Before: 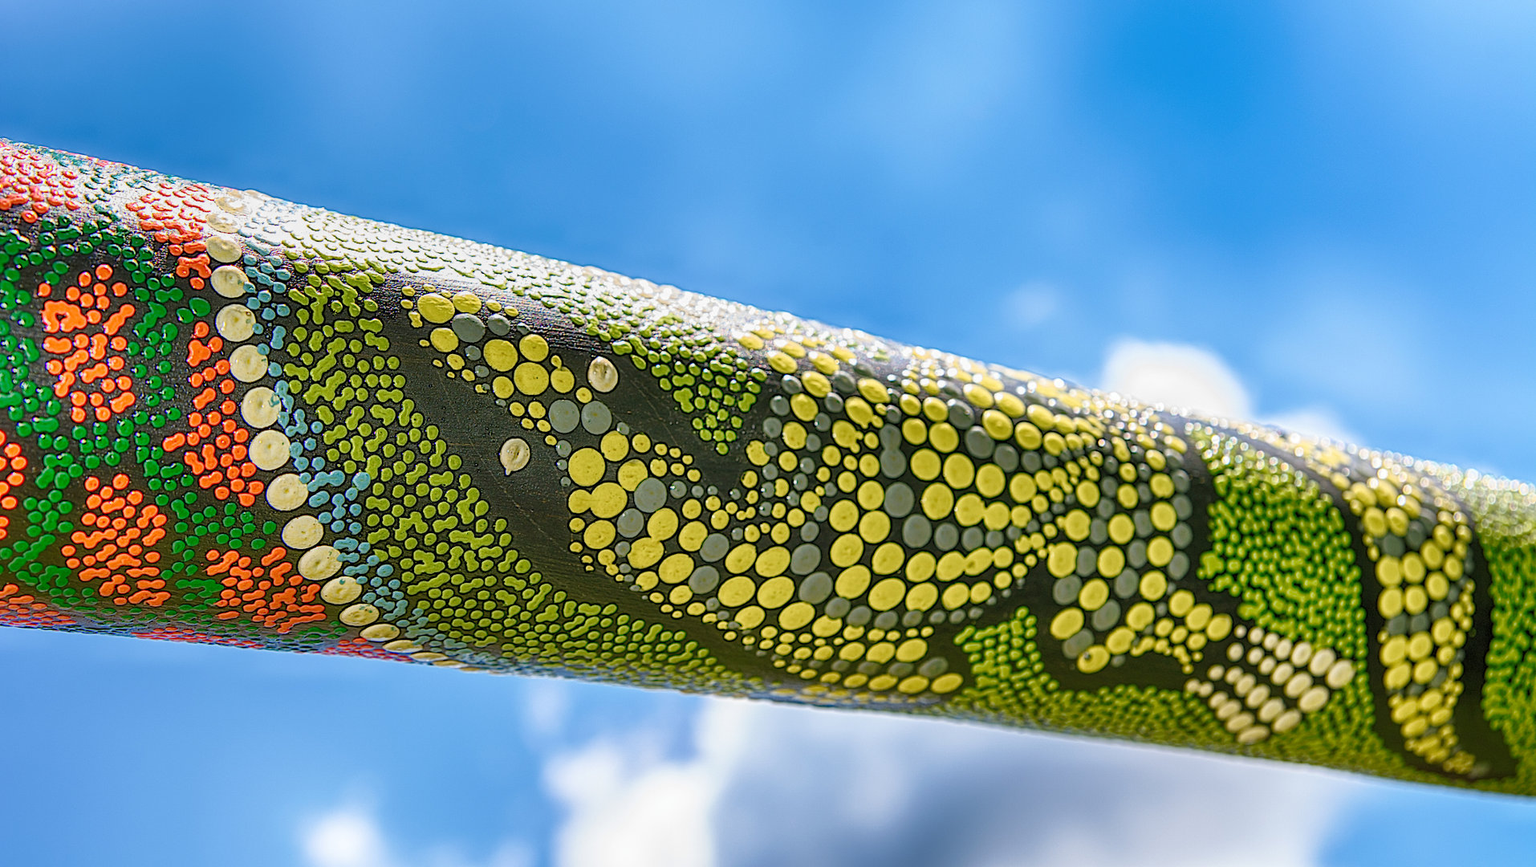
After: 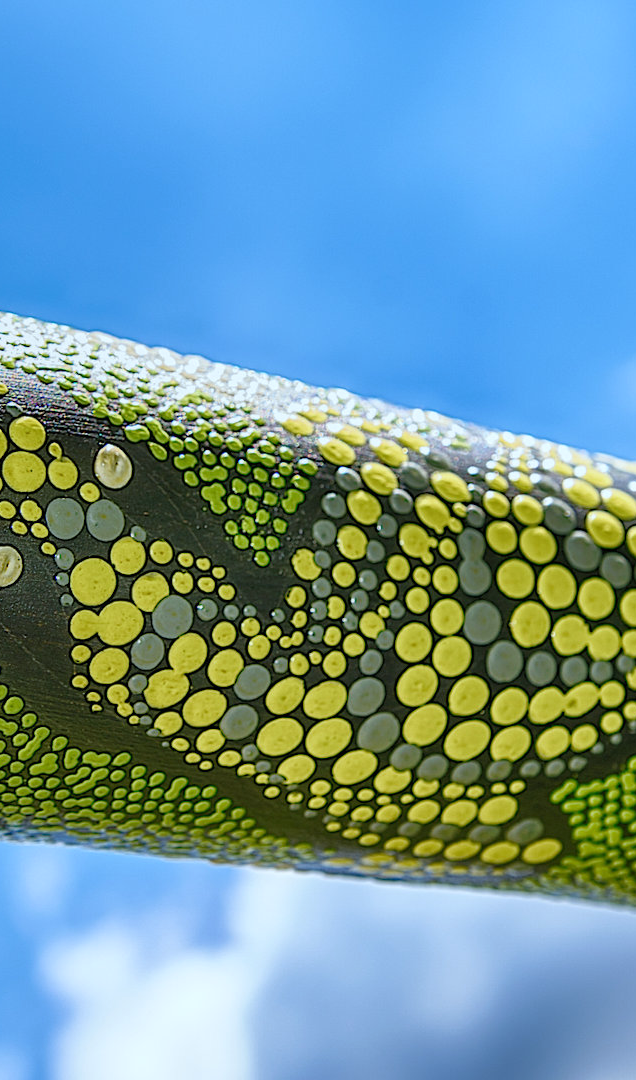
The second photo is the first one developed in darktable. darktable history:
crop: left 33.36%, right 33.36%
white balance: red 0.925, blue 1.046
